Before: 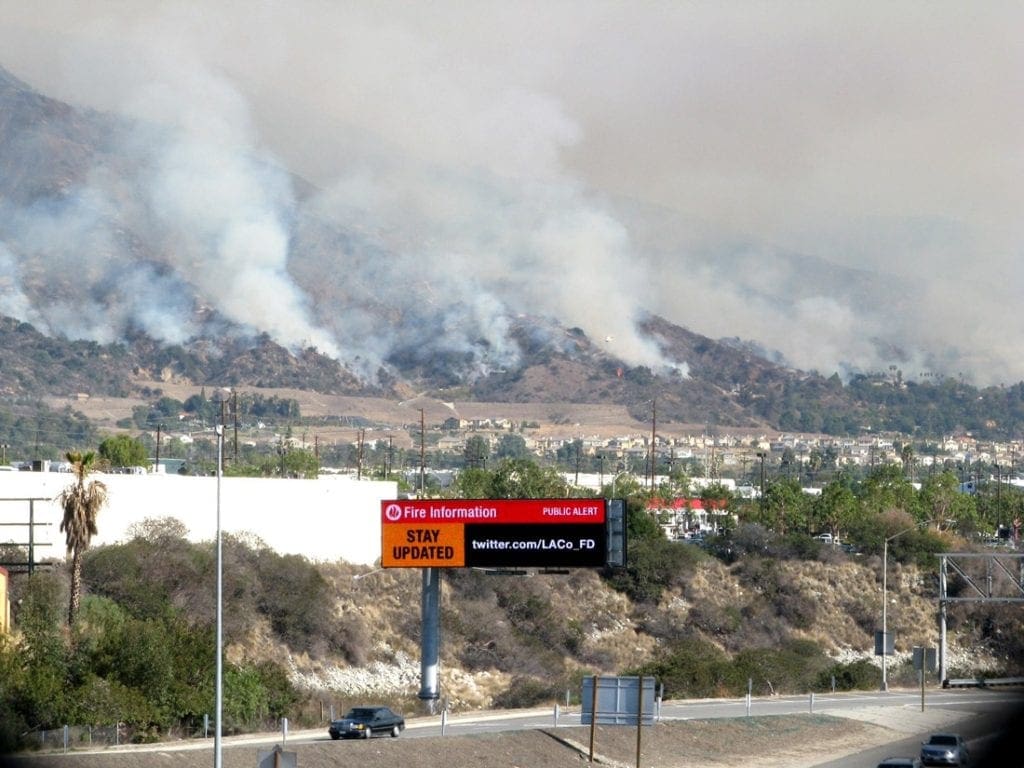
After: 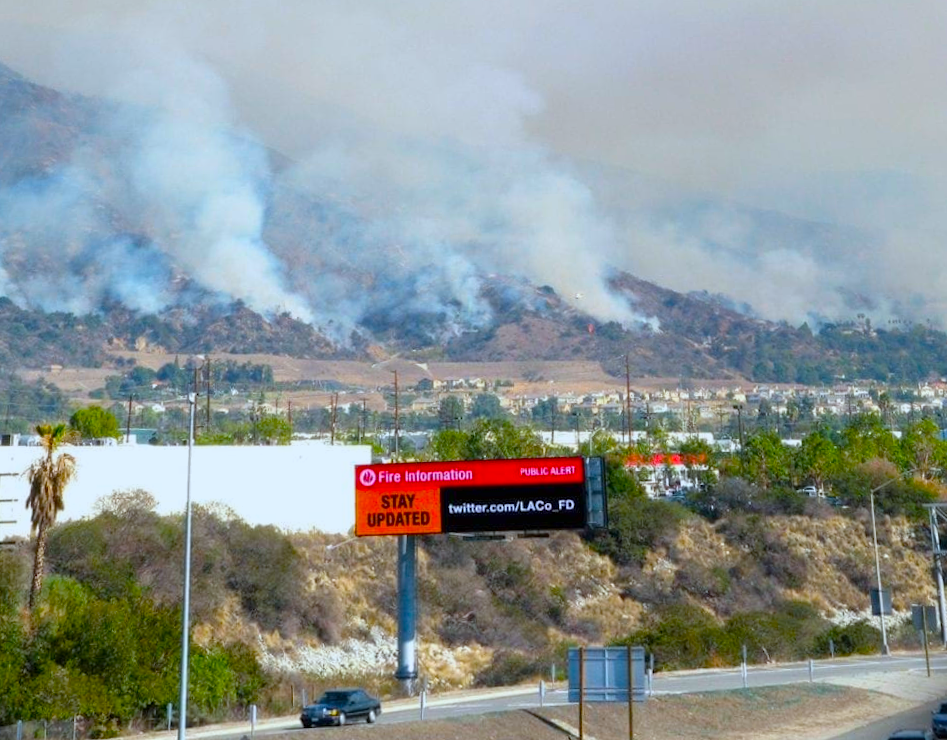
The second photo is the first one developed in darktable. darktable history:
color balance: input saturation 134.34%, contrast -10.04%, contrast fulcrum 19.67%, output saturation 133.51%
color correction: highlights a* -4.18, highlights b* -10.81
rotate and perspective: rotation -1.68°, lens shift (vertical) -0.146, crop left 0.049, crop right 0.912, crop top 0.032, crop bottom 0.96
